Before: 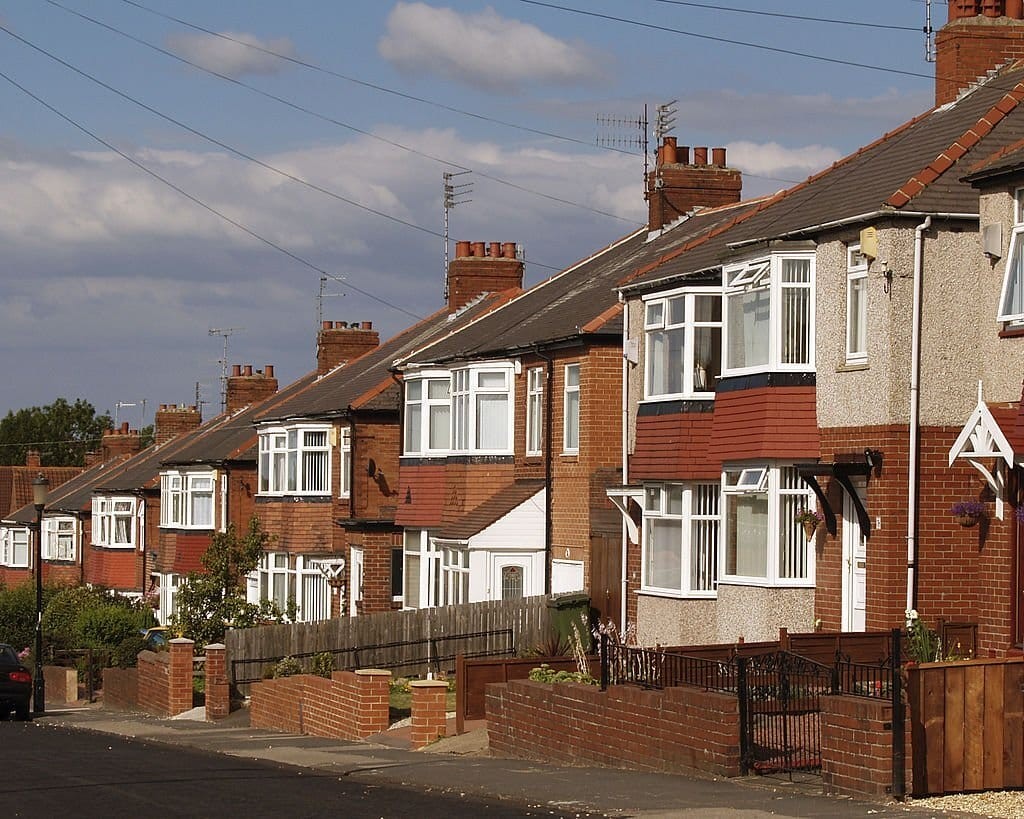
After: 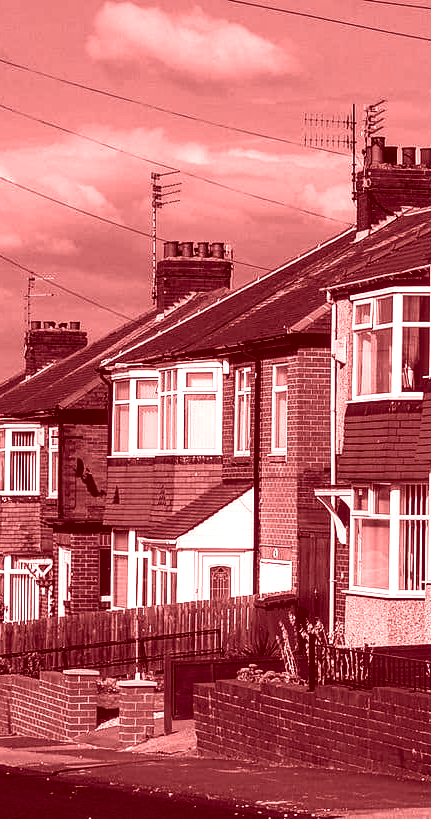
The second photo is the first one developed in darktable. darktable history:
crop: left 28.583%, right 29.231%
colorize: saturation 60%, source mix 100%
color balance: contrast 10%
contrast brightness saturation: contrast 0.21, brightness -0.11, saturation 0.21
exposure: black level correction 0.01, exposure 0.014 EV, compensate highlight preservation false
contrast equalizer: y [[0.5, 0.5, 0.472, 0.5, 0.5, 0.5], [0.5 ×6], [0.5 ×6], [0 ×6], [0 ×6]]
local contrast: detail 144%
